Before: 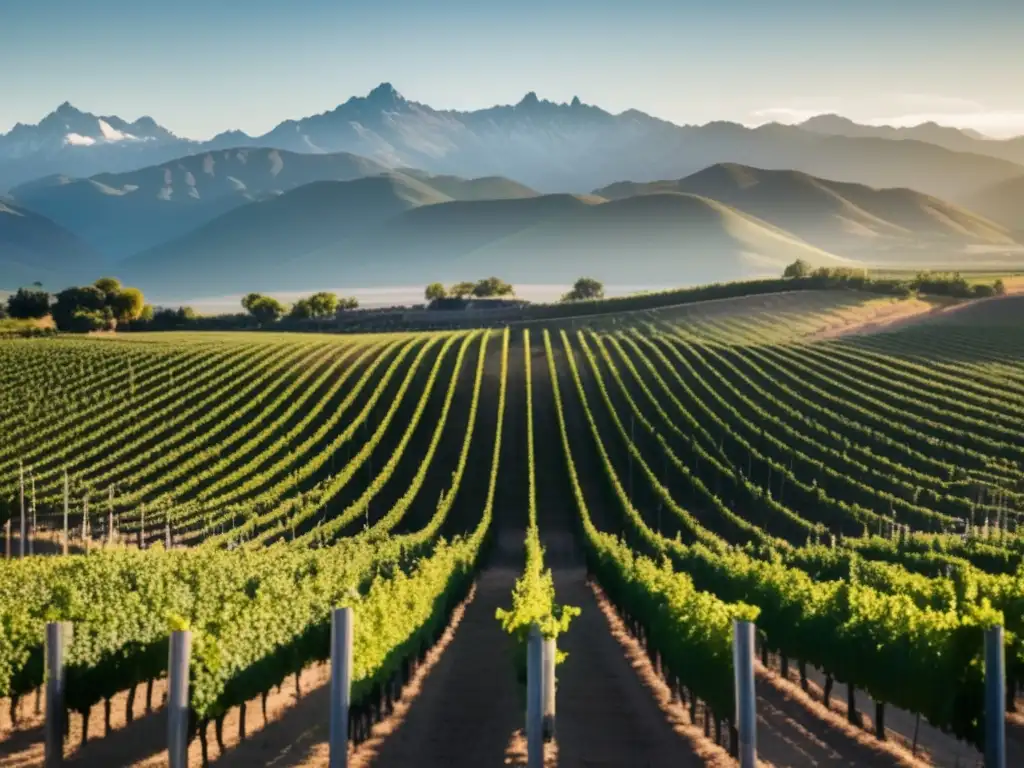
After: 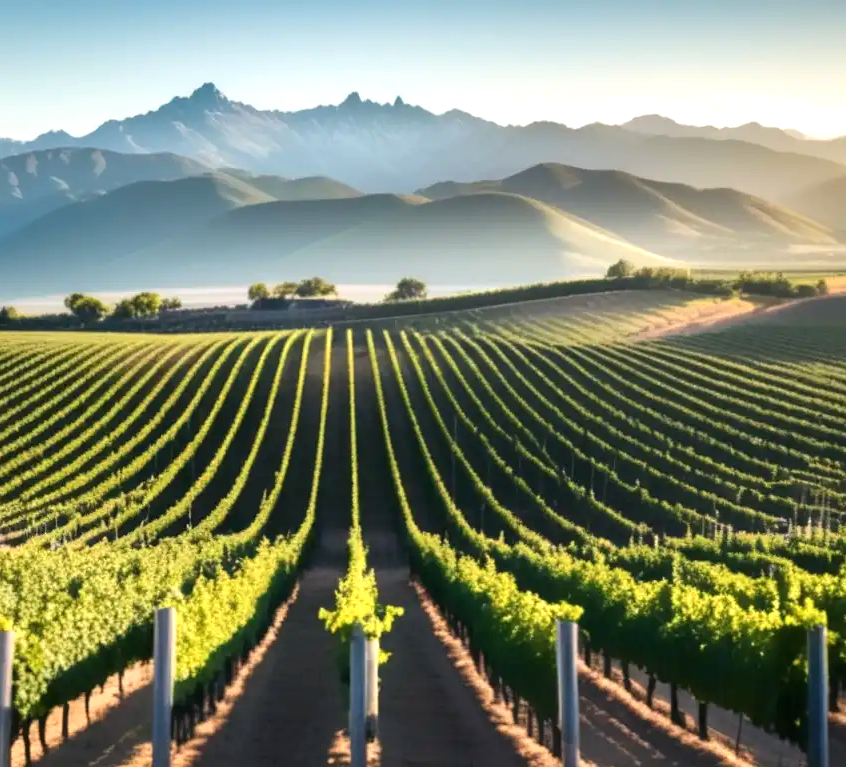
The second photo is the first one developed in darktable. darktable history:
exposure: exposure 0.568 EV, compensate highlight preservation false
crop: left 17.374%, bottom 0.036%
